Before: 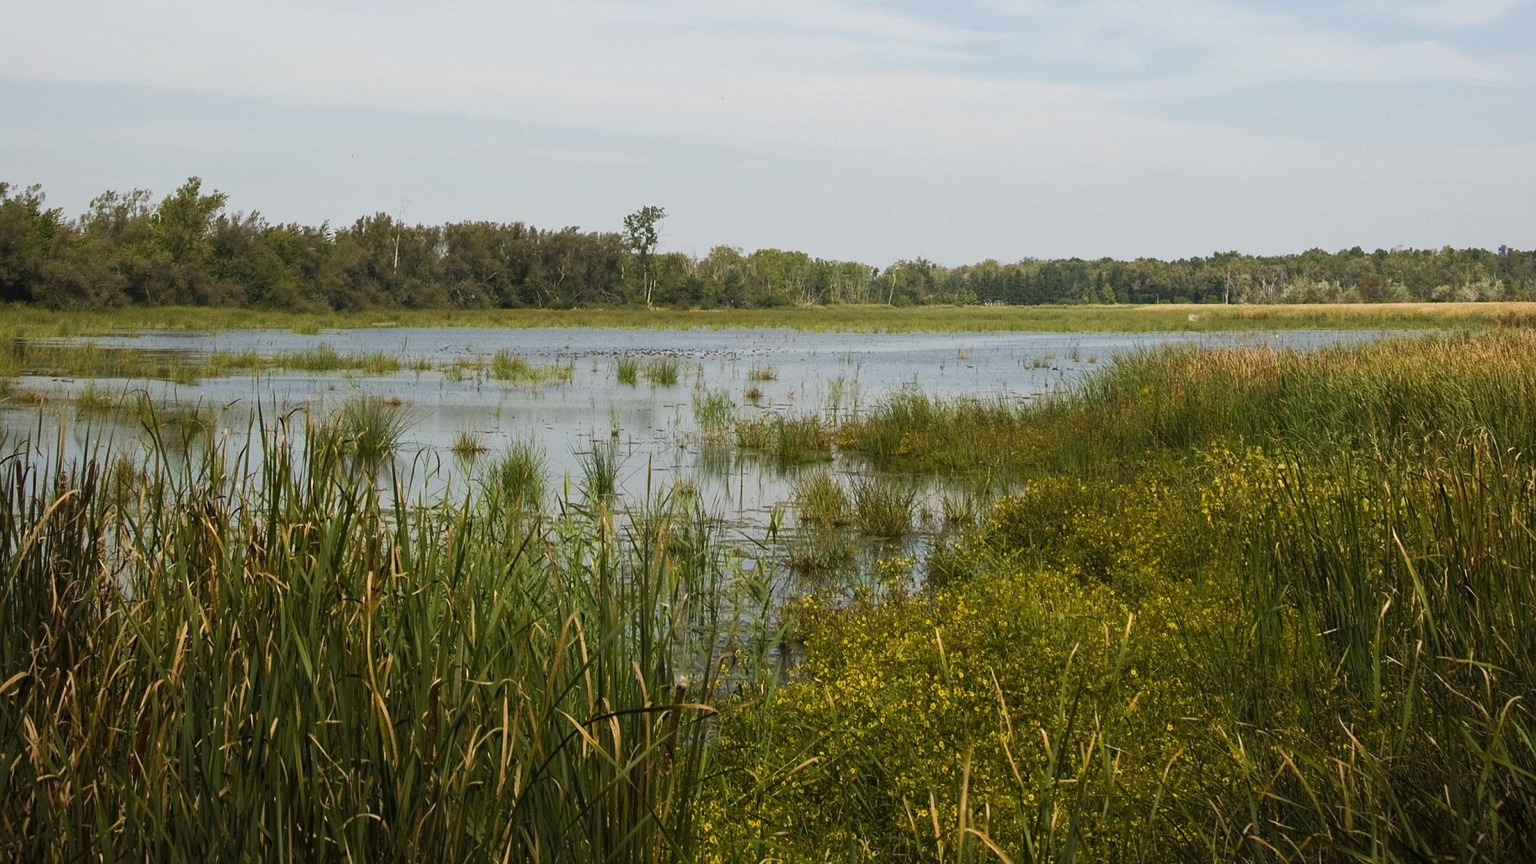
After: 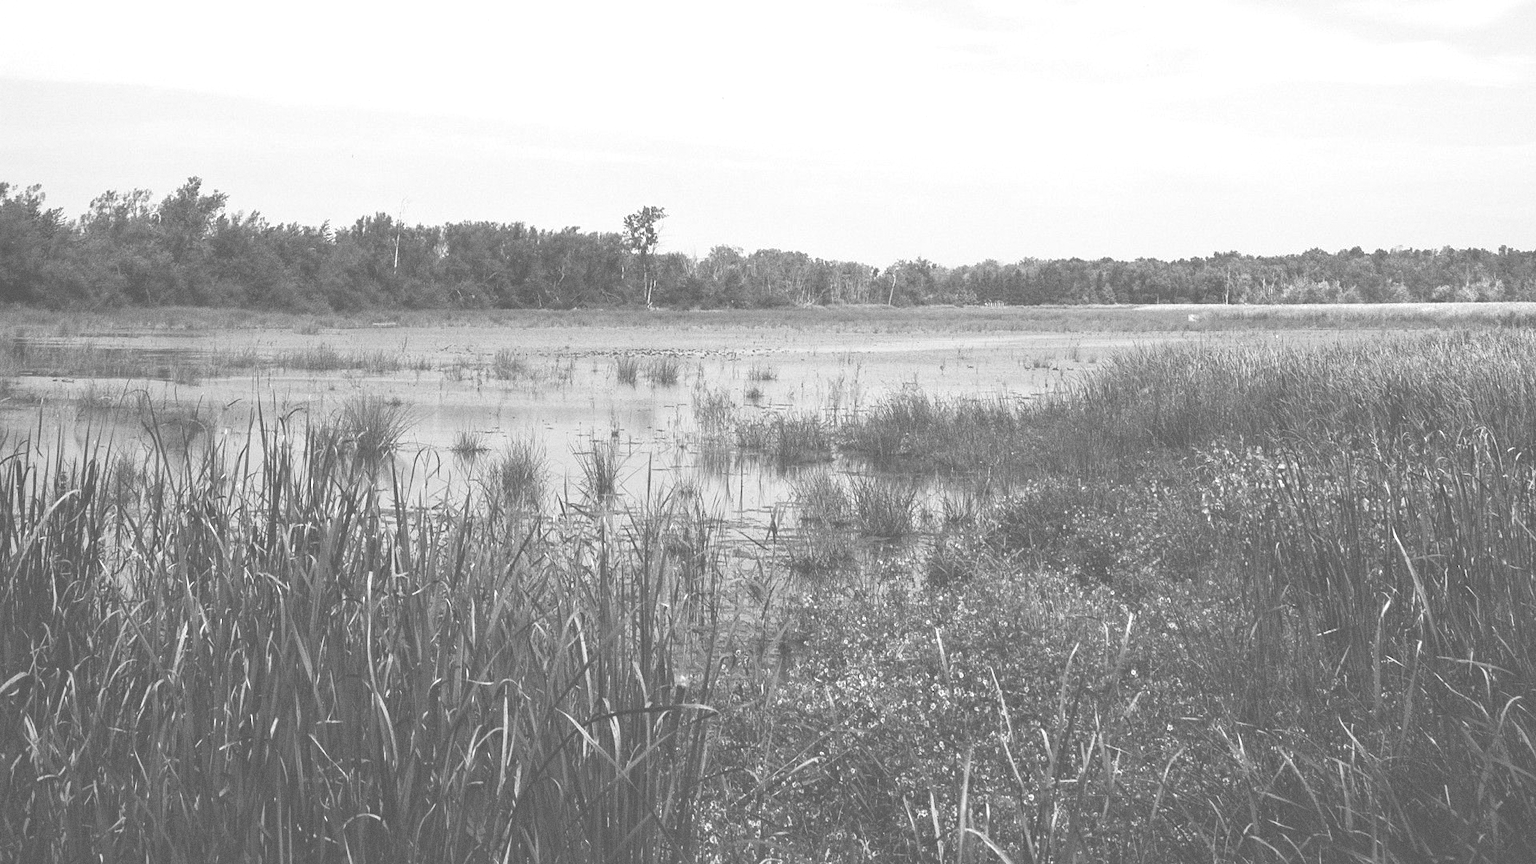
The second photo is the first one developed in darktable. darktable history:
exposure: black level correction -0.071, exposure 0.5 EV, compensate highlight preservation false
grain: coarseness 3.21 ISO
color balance rgb: linear chroma grading › shadows 32%, linear chroma grading › global chroma -2%, linear chroma grading › mid-tones 4%, perceptual saturation grading › global saturation -2%, perceptual saturation grading › highlights -8%, perceptual saturation grading › mid-tones 8%, perceptual saturation grading › shadows 4%, perceptual brilliance grading › highlights 8%, perceptual brilliance grading › mid-tones 4%, perceptual brilliance grading › shadows 2%, global vibrance 16%, saturation formula JzAzBz (2021)
monochrome: on, module defaults
